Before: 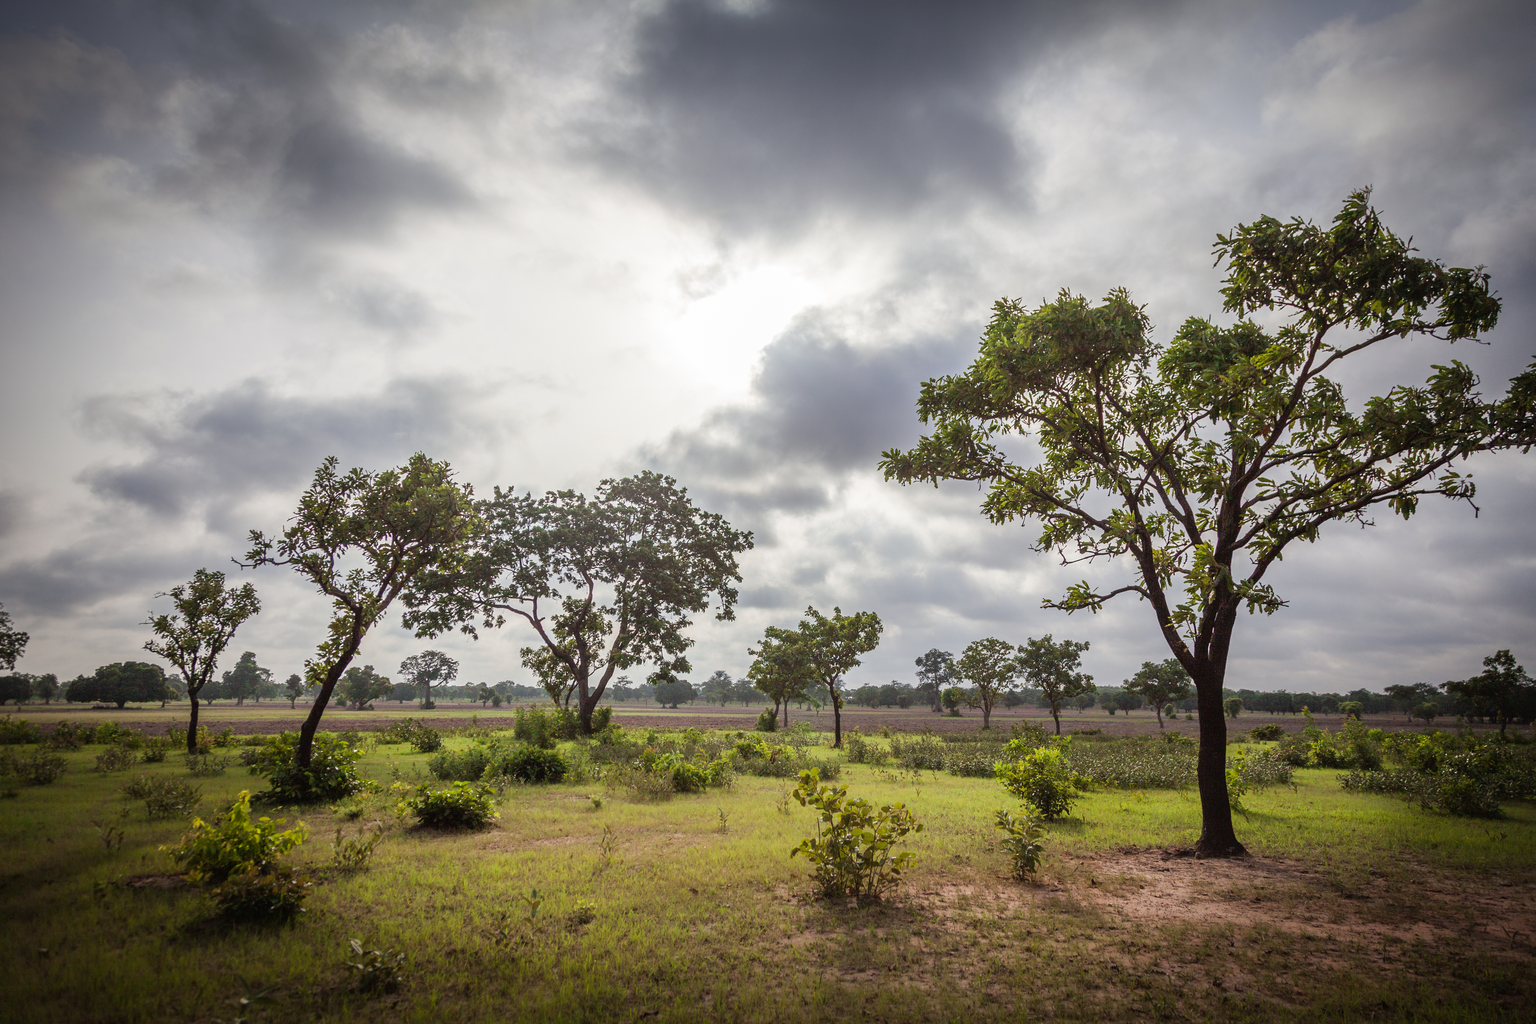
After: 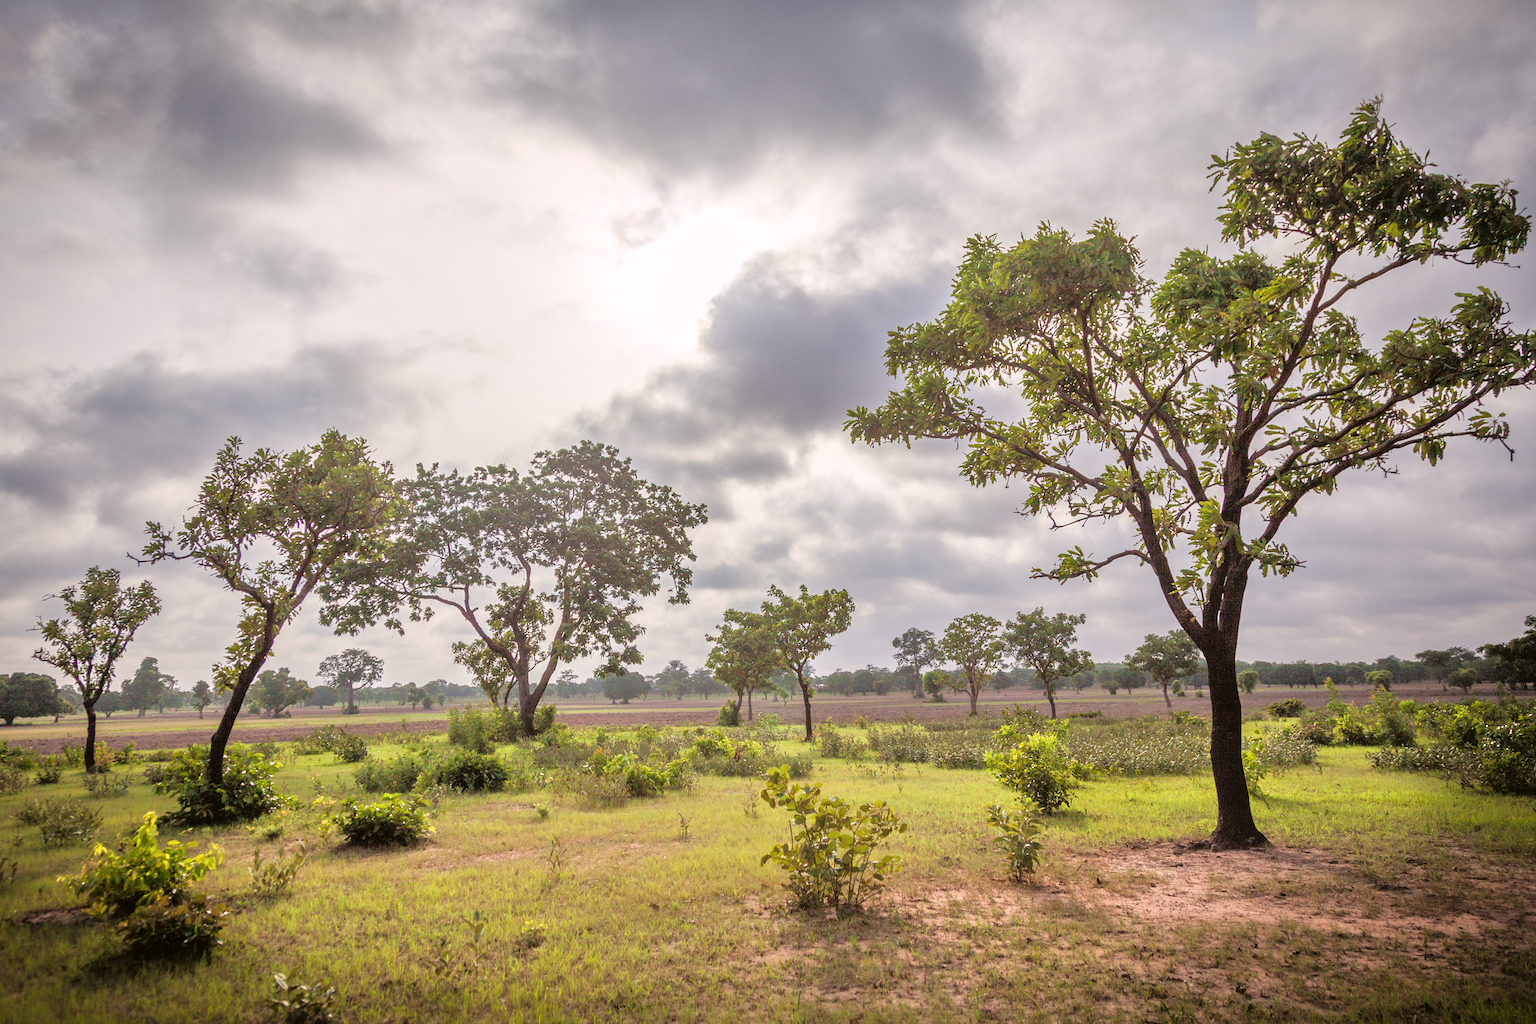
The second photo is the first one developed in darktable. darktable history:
crop and rotate: angle 1.96°, left 5.673%, top 5.673%
white balance: red 1.009, blue 0.985
tone equalizer: -7 EV 0.15 EV, -6 EV 0.6 EV, -5 EV 1.15 EV, -4 EV 1.33 EV, -3 EV 1.15 EV, -2 EV 0.6 EV, -1 EV 0.15 EV, mask exposure compensation -0.5 EV
color correction: highlights a* 3.12, highlights b* -1.55, shadows a* -0.101, shadows b* 2.52, saturation 0.98
